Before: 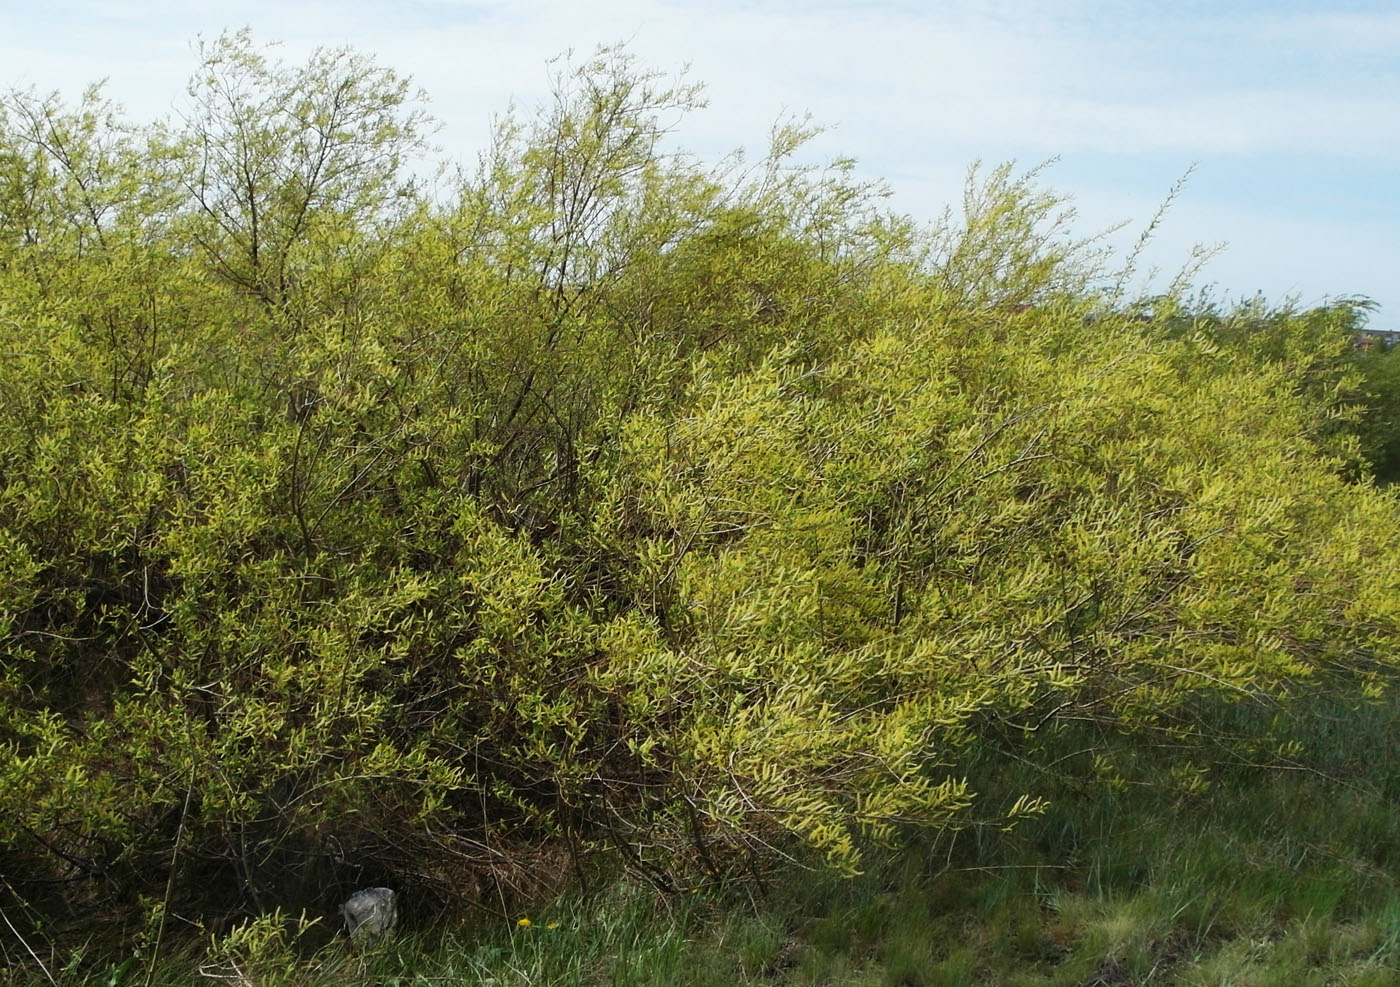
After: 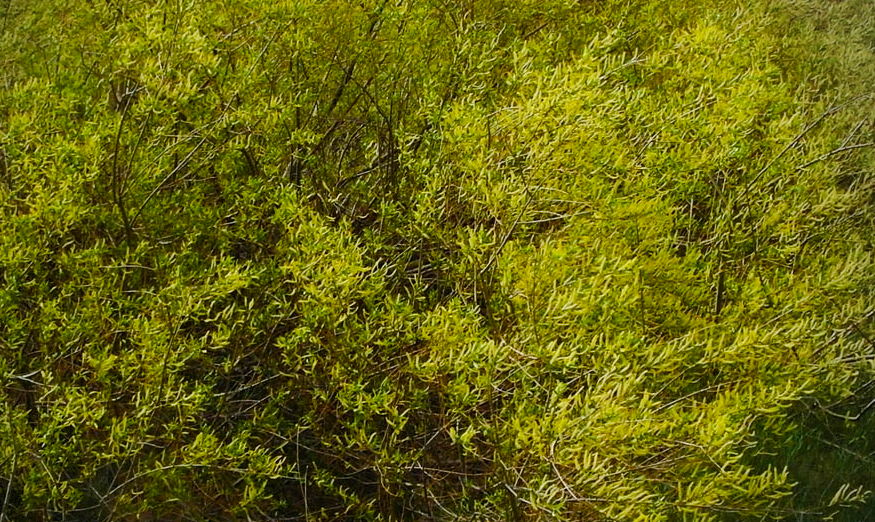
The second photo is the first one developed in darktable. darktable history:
tone equalizer: on, module defaults
crop: left 12.841%, top 31.518%, right 24.601%, bottom 15.577%
vignetting: brightness -0.419, saturation -0.289, center (-0.077, 0.063), dithering 8-bit output
color balance rgb: shadows lift › luminance -10.261%, linear chroma grading › global chroma 7.746%, perceptual saturation grading › global saturation 0.6%, perceptual saturation grading › mid-tones 6.124%, perceptual saturation grading › shadows 71.885%, perceptual brilliance grading › mid-tones 10.149%, perceptual brilliance grading › shadows 15.417%, global vibrance 20%
